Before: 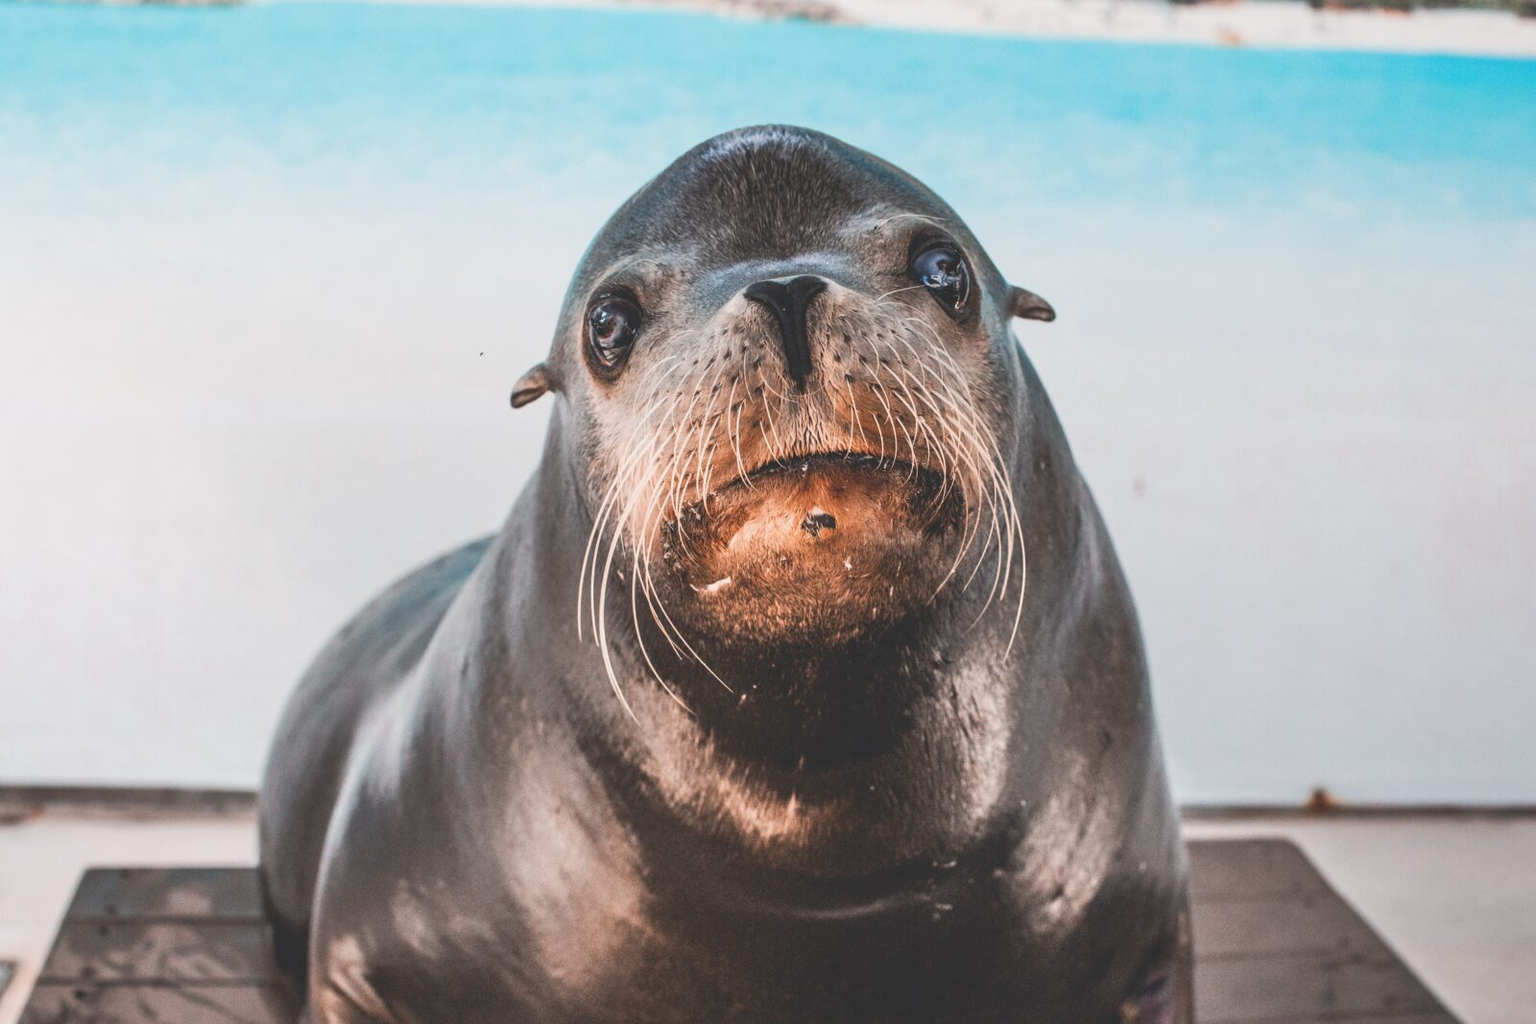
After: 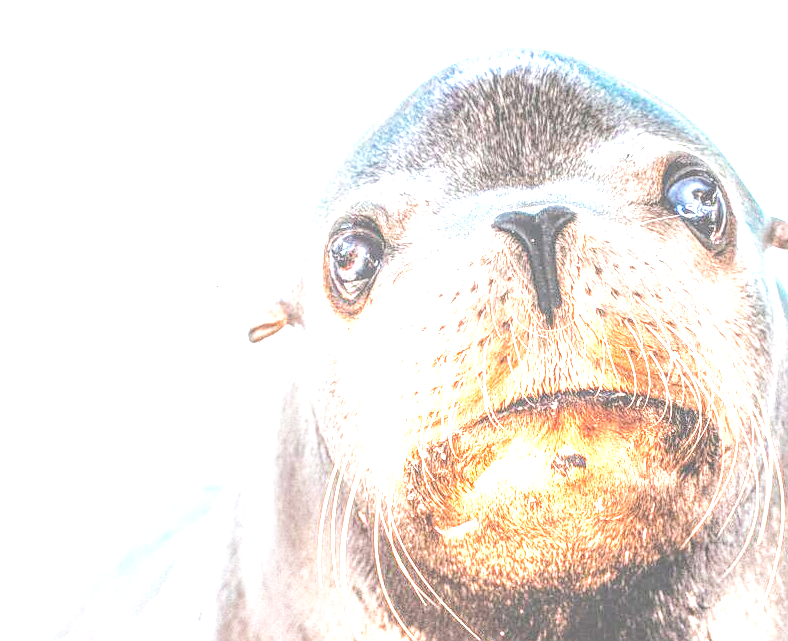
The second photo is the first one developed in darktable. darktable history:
contrast brightness saturation: brightness 0.278
sharpen: radius 1.037
crop: left 17.802%, top 7.702%, right 32.935%, bottom 32.189%
tone equalizer: -8 EV -0.745 EV, -7 EV -0.681 EV, -6 EV -0.622 EV, -5 EV -0.37 EV, -3 EV 0.401 EV, -2 EV 0.6 EV, -1 EV 0.693 EV, +0 EV 0.746 EV, mask exposure compensation -0.503 EV
levels: levels [0, 0.435, 0.917]
base curve: curves: ch0 [(0, 0) (0.007, 0.004) (0.027, 0.03) (0.046, 0.07) (0.207, 0.54) (0.442, 0.872) (0.673, 0.972) (1, 1)], preserve colors none
local contrast: highlights 66%, shadows 32%, detail 167%, midtone range 0.2
